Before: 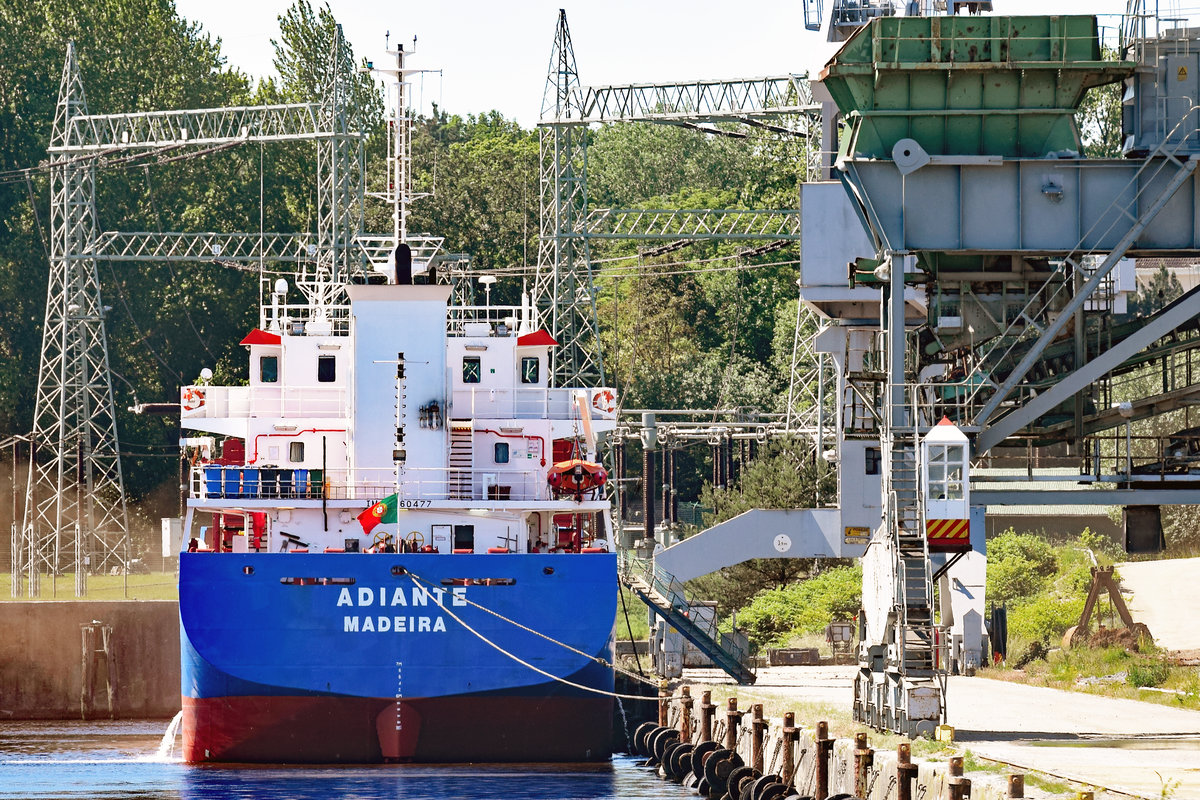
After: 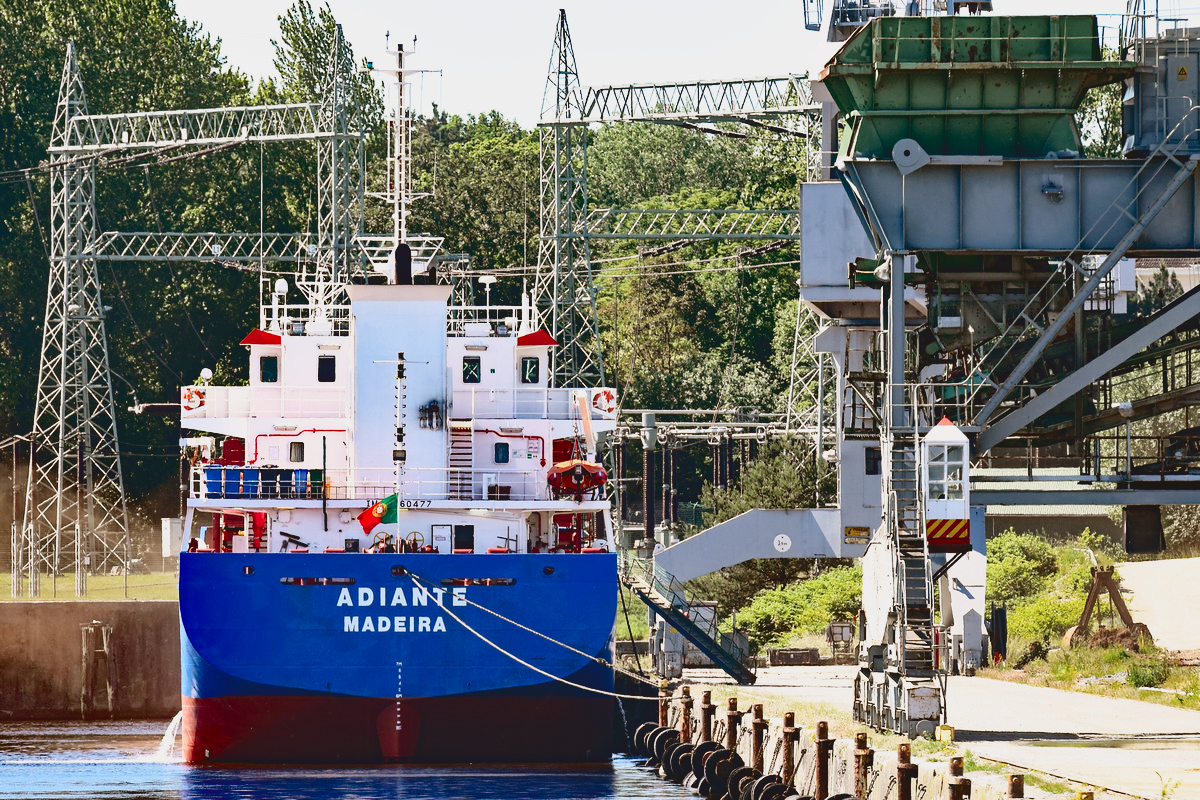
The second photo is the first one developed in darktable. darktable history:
tone curve: curves: ch0 [(0, 0.072) (0.249, 0.176) (0.518, 0.489) (0.832, 0.854) (1, 0.948)], color space Lab, independent channels
